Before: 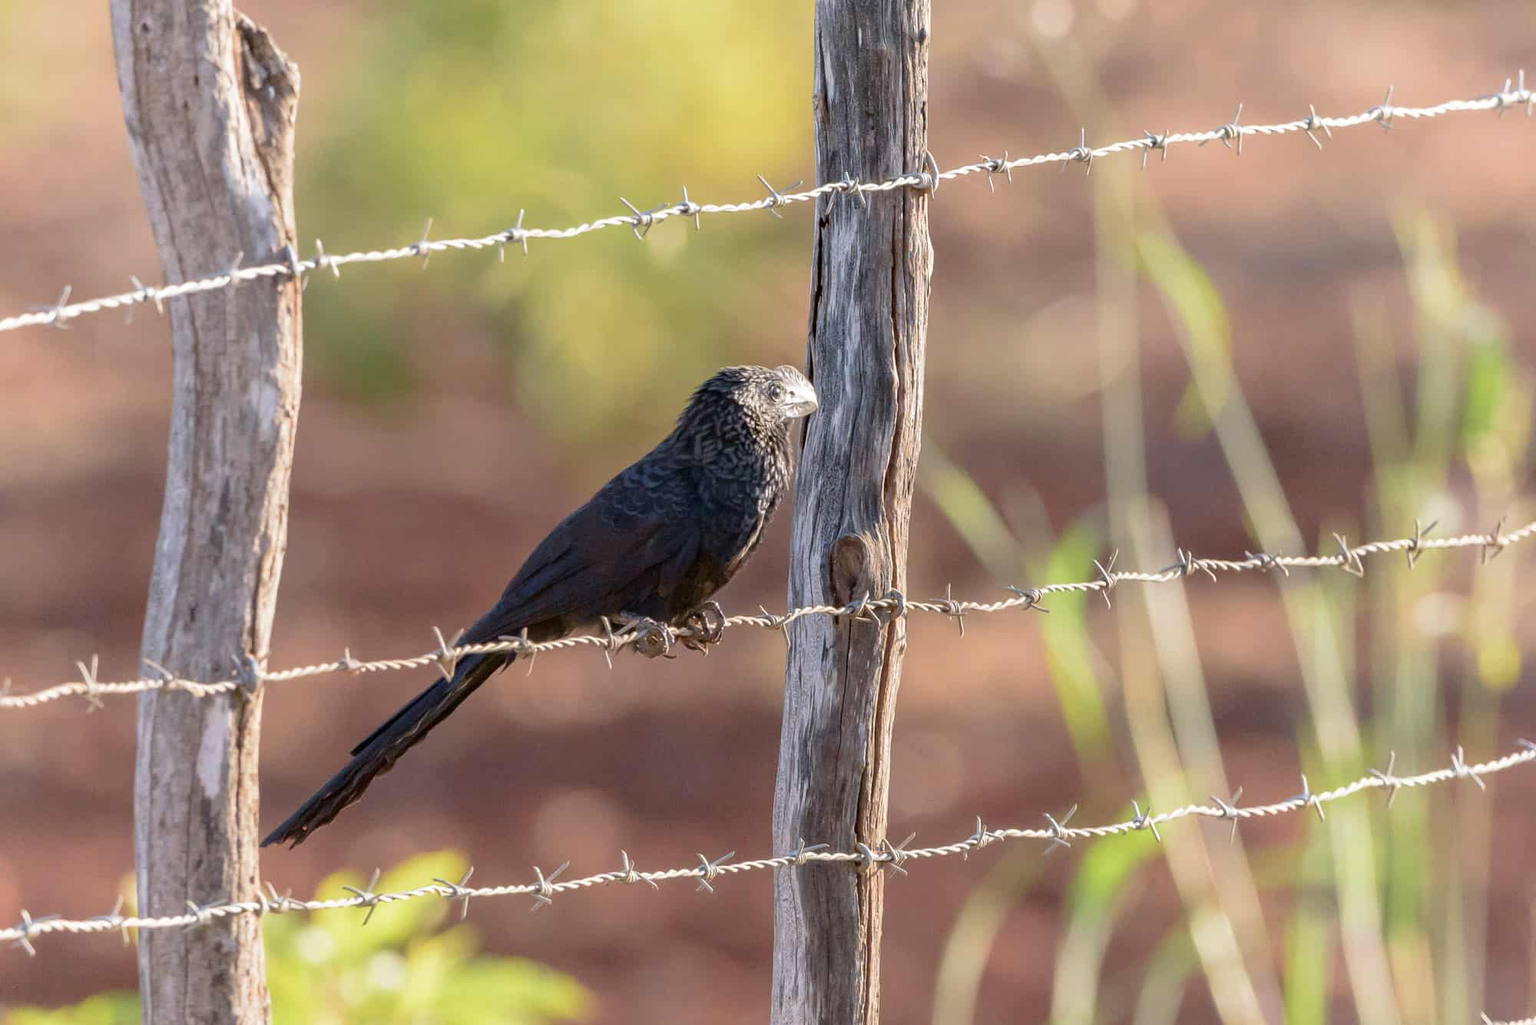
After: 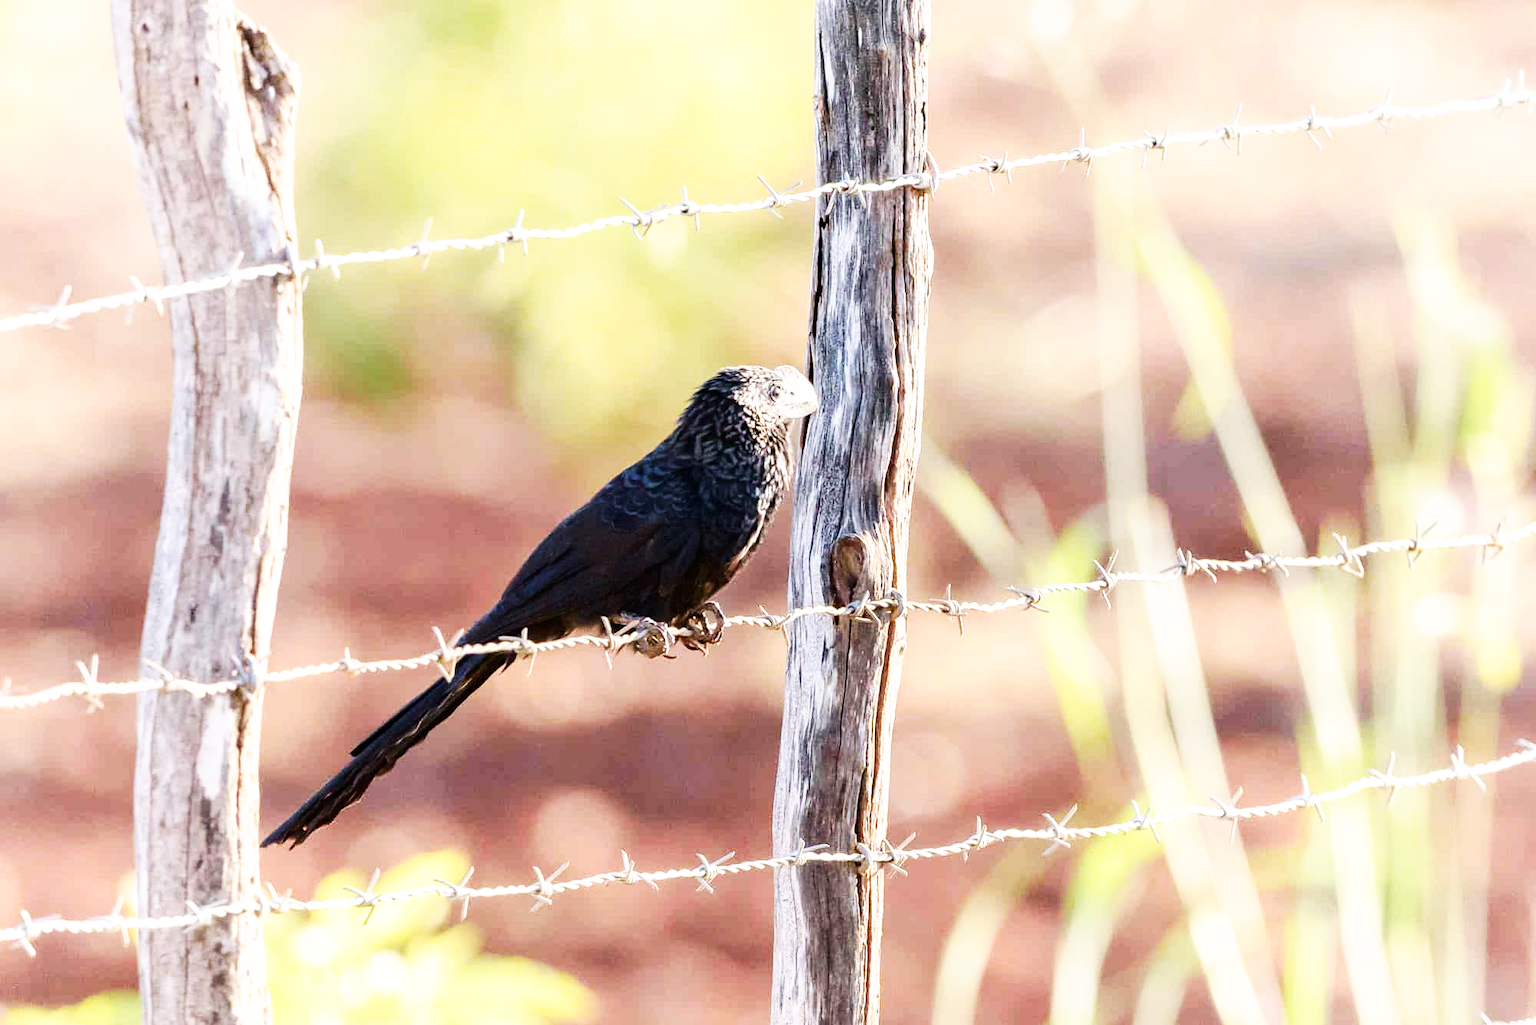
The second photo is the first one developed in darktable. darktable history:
tone equalizer: -8 EV -0.396 EV, -7 EV -0.382 EV, -6 EV -0.348 EV, -5 EV -0.231 EV, -3 EV 0.202 EV, -2 EV 0.328 EV, -1 EV 0.399 EV, +0 EV 0.39 EV, edges refinement/feathering 500, mask exposure compensation -1.57 EV, preserve details no
base curve: curves: ch0 [(0, 0) (0.007, 0.004) (0.027, 0.03) (0.046, 0.07) (0.207, 0.54) (0.442, 0.872) (0.673, 0.972) (1, 1)], preserve colors none
